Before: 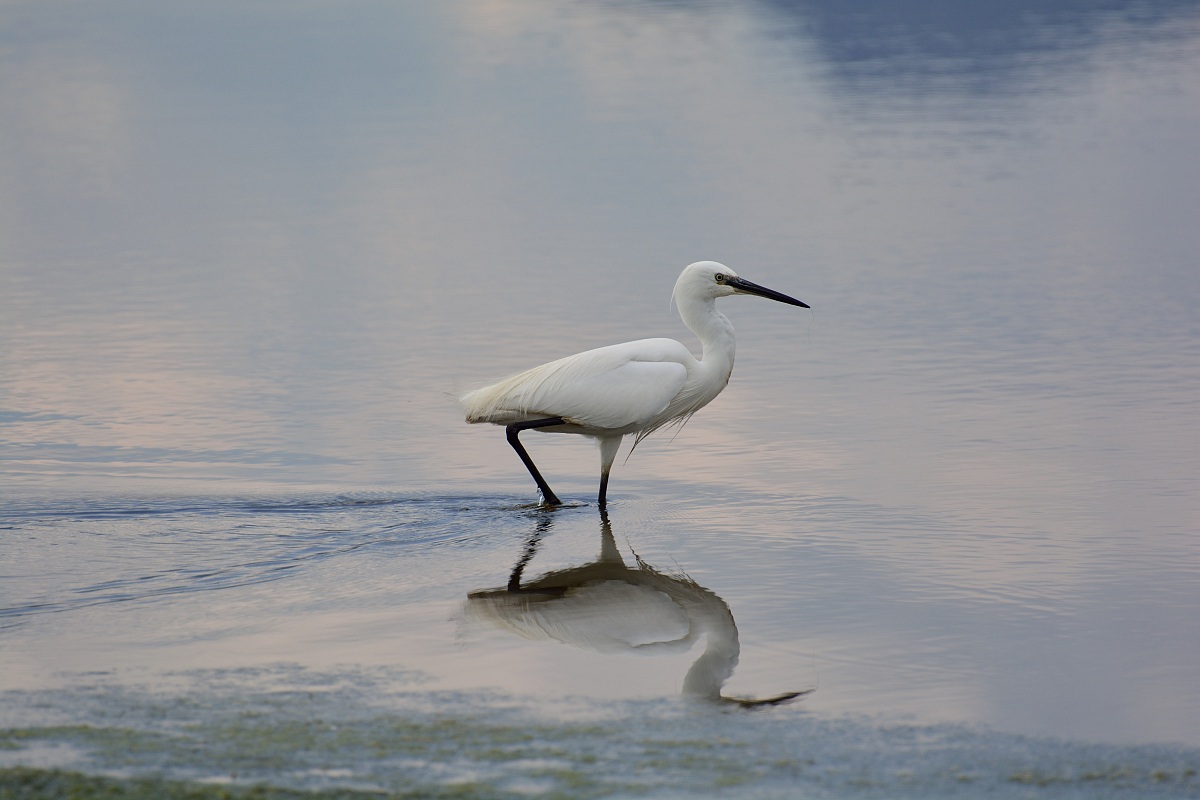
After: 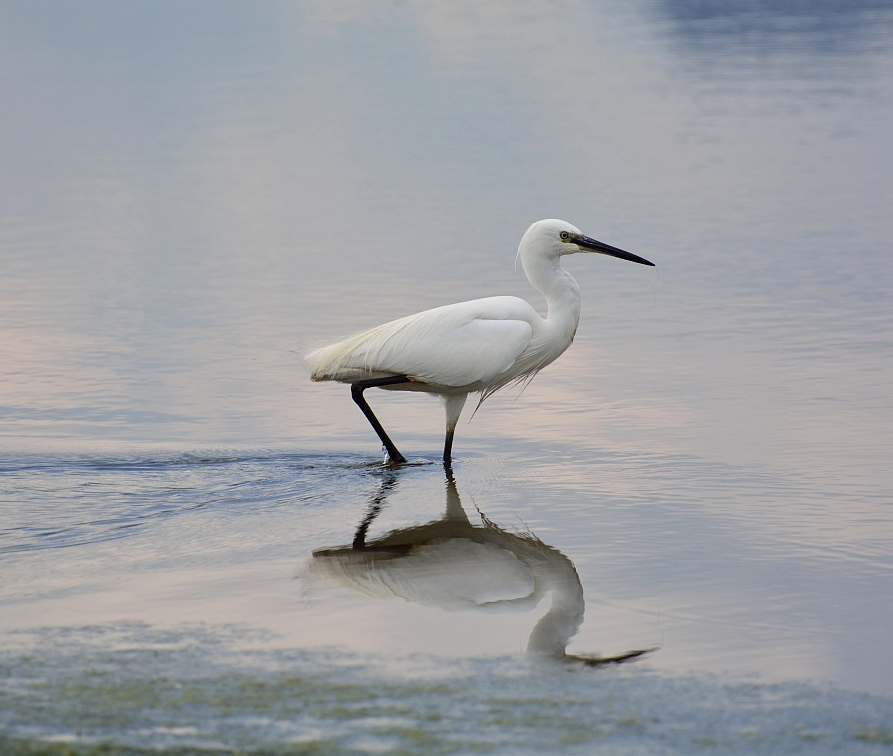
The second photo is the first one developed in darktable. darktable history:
exposure: exposure 0.226 EV, compensate highlight preservation false
crop and rotate: left 12.977%, top 5.405%, right 12.565%
